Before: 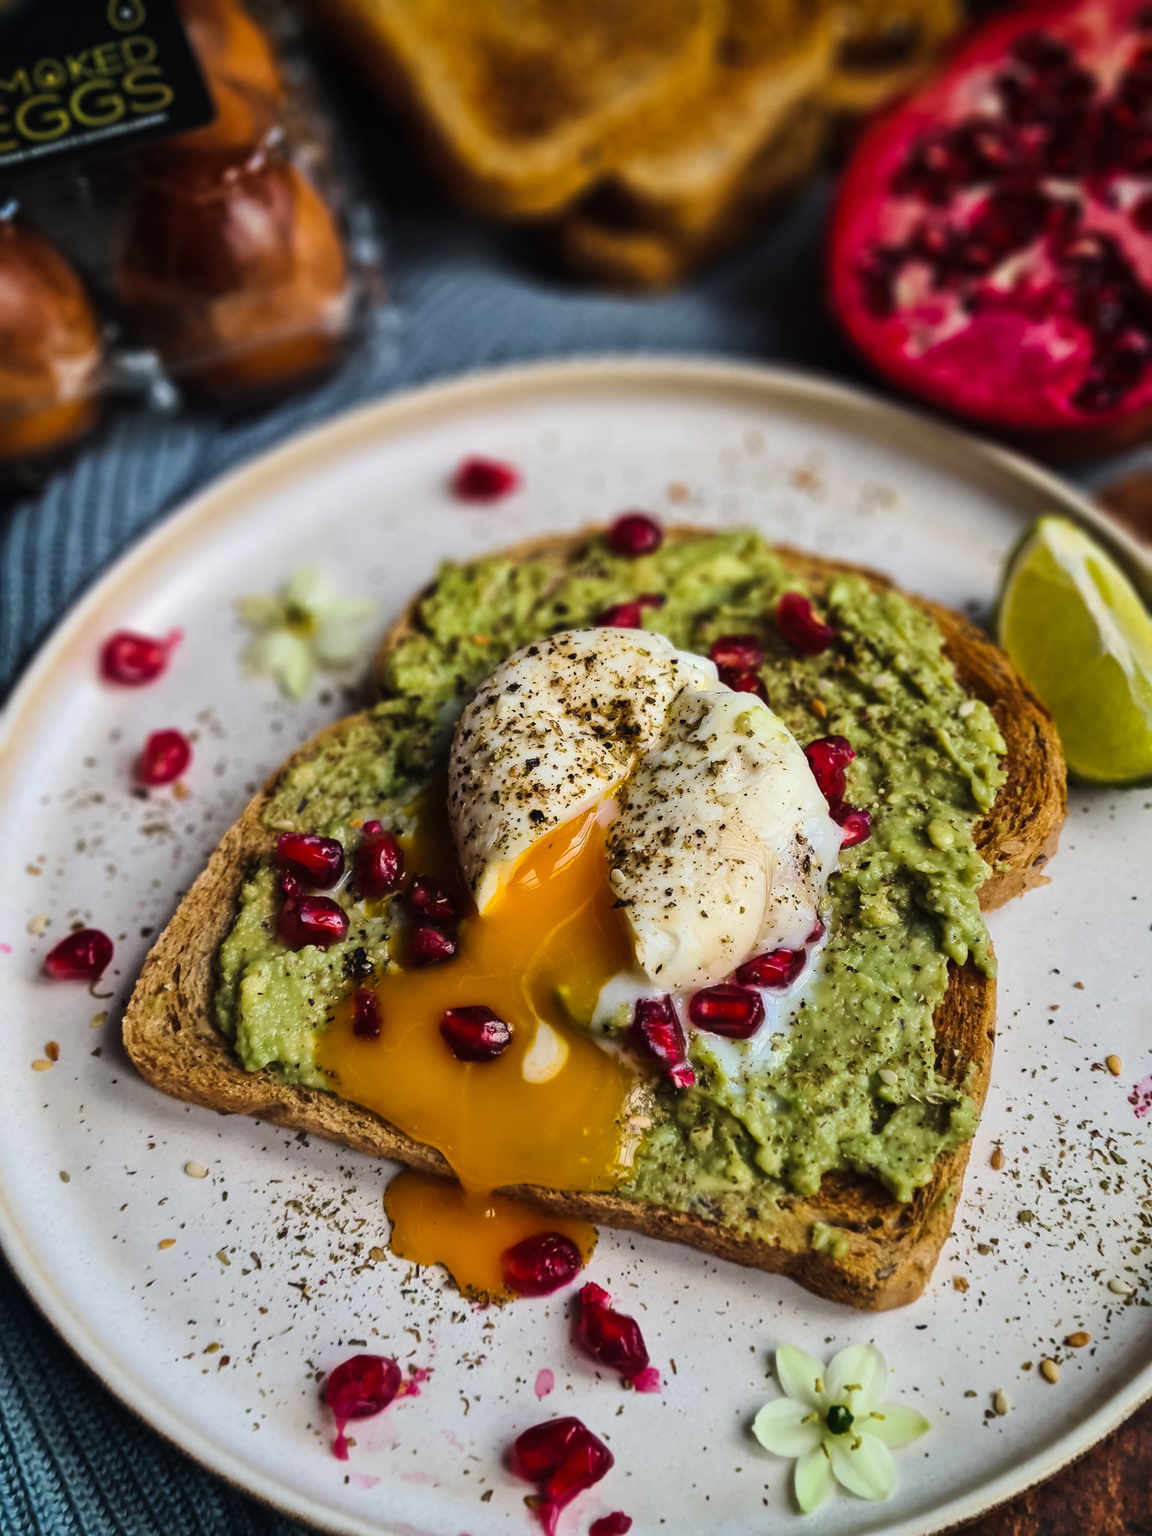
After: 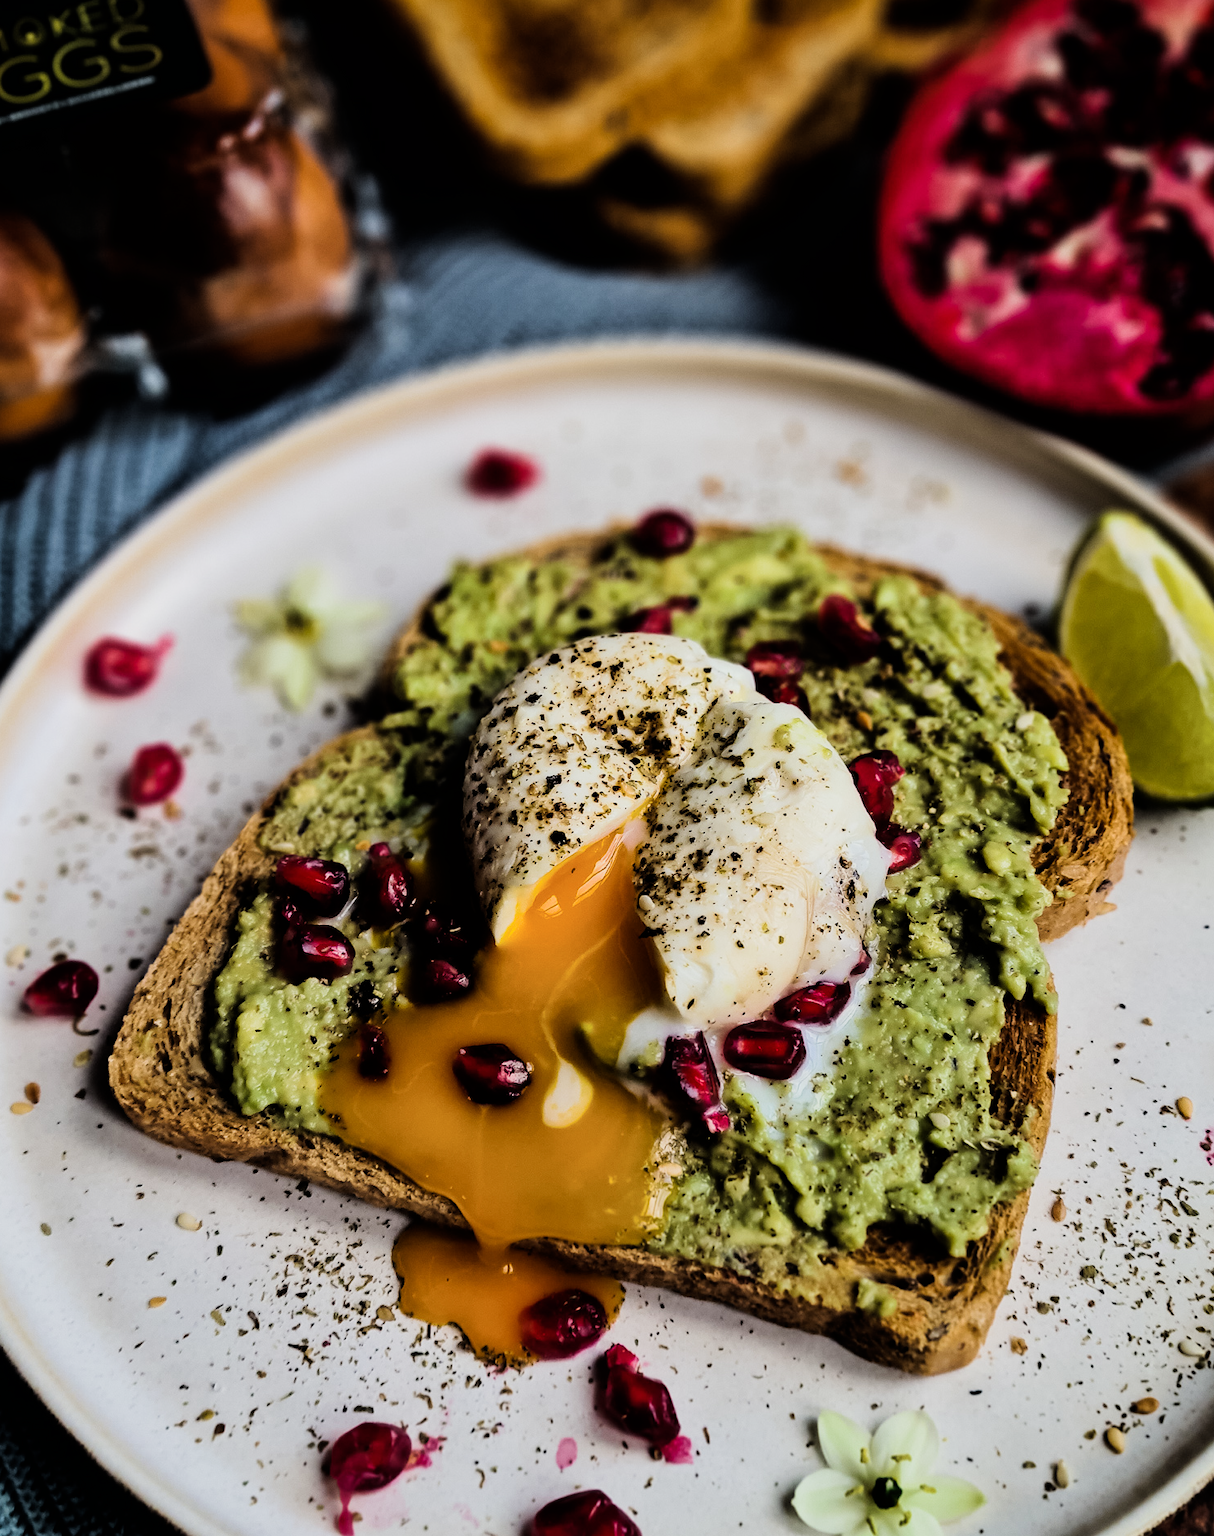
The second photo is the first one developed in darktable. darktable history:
crop: left 1.974%, top 2.885%, right 0.838%, bottom 4.942%
filmic rgb: black relative exposure -5.09 EV, white relative exposure 3.53 EV, hardness 3.18, contrast 1.392, highlights saturation mix -49.17%
